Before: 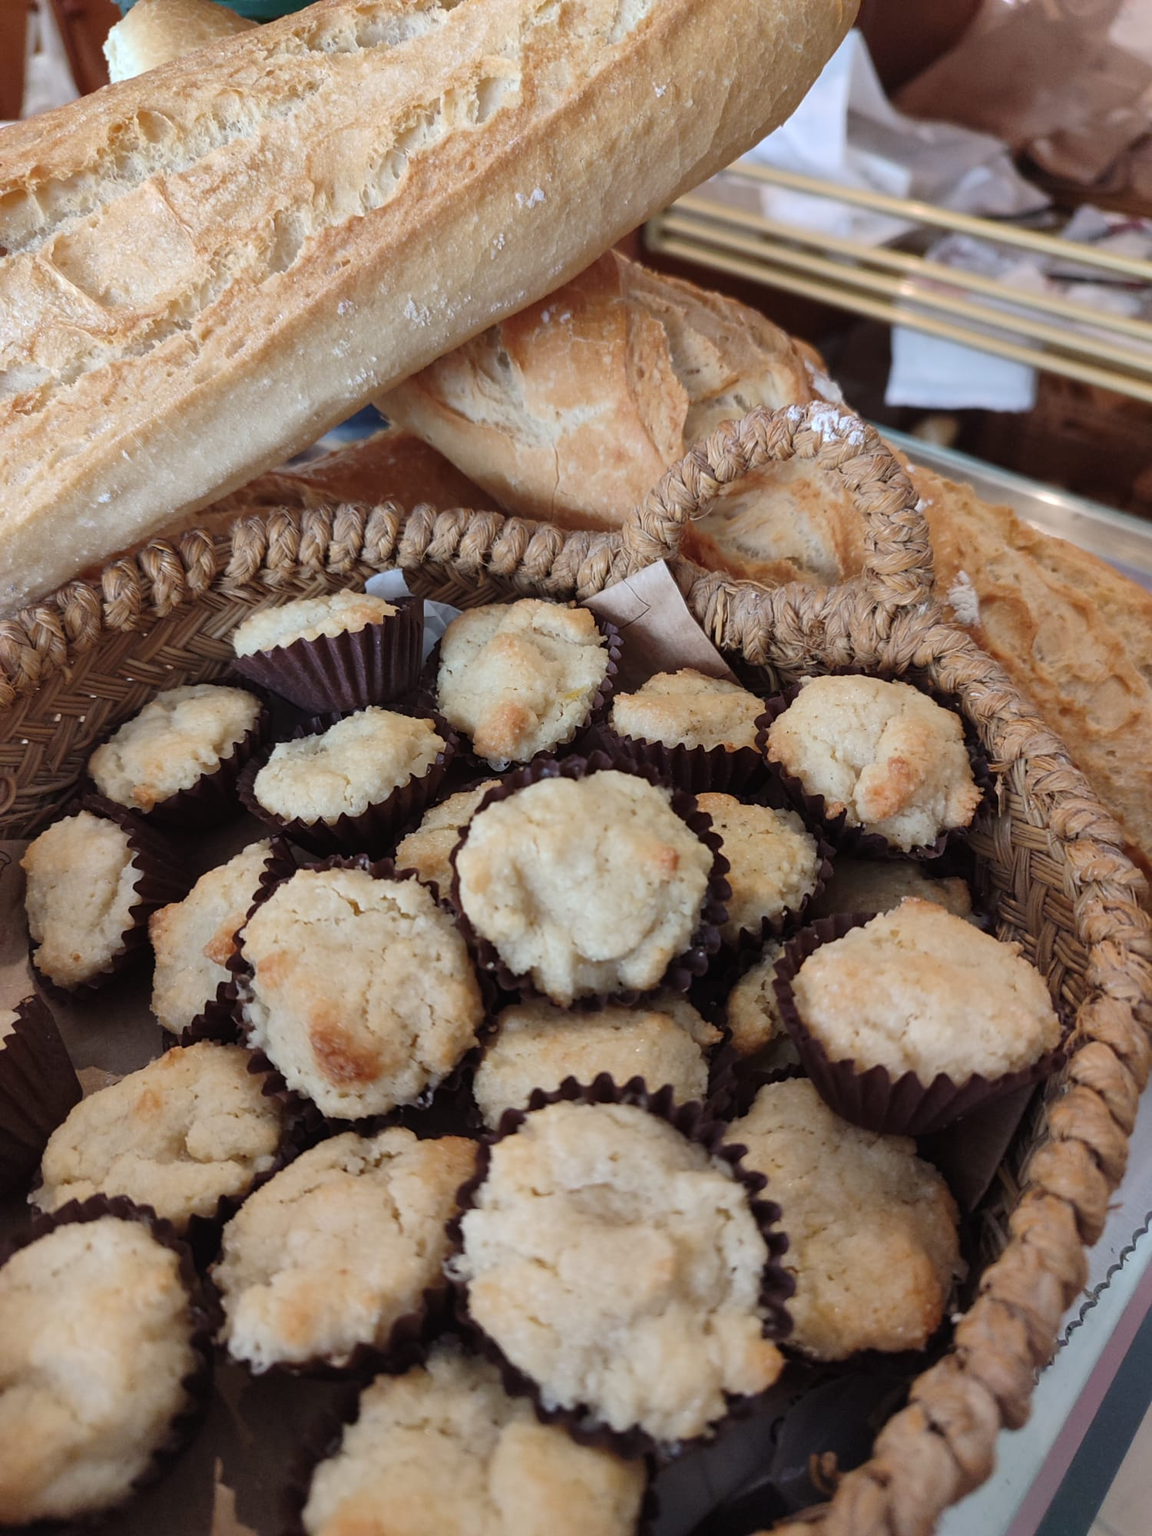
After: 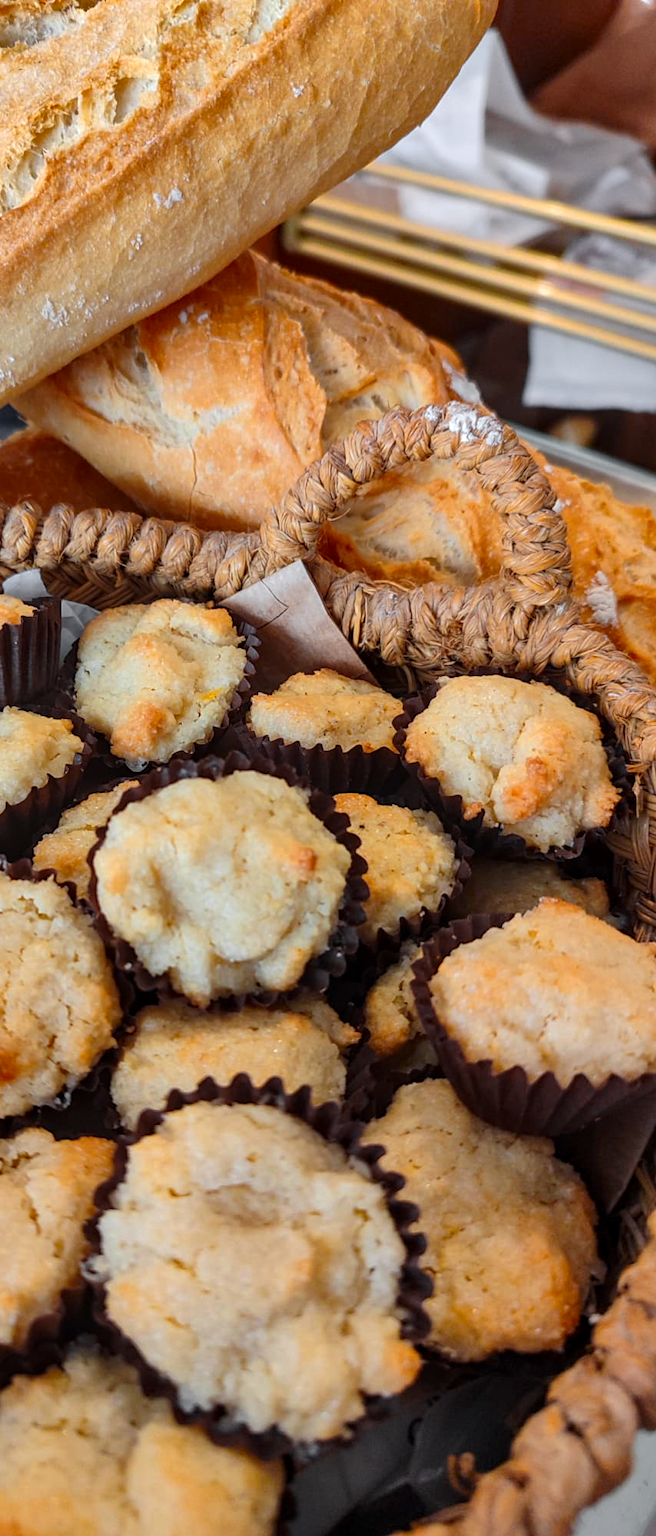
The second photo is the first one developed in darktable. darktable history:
local contrast: on, module defaults
crop: left 31.473%, top 0.009%, right 11.474%
shadows and highlights: radius 117.46, shadows 41.79, highlights -62.13, soften with gaussian
color zones: curves: ch0 [(0, 0.511) (0.143, 0.531) (0.286, 0.56) (0.429, 0.5) (0.571, 0.5) (0.714, 0.5) (0.857, 0.5) (1, 0.5)]; ch1 [(0, 0.525) (0.143, 0.705) (0.286, 0.715) (0.429, 0.35) (0.571, 0.35) (0.714, 0.35) (0.857, 0.4) (1, 0.4)]; ch2 [(0, 0.572) (0.143, 0.512) (0.286, 0.473) (0.429, 0.45) (0.571, 0.5) (0.714, 0.5) (0.857, 0.518) (1, 0.518)], mix 101.71%
